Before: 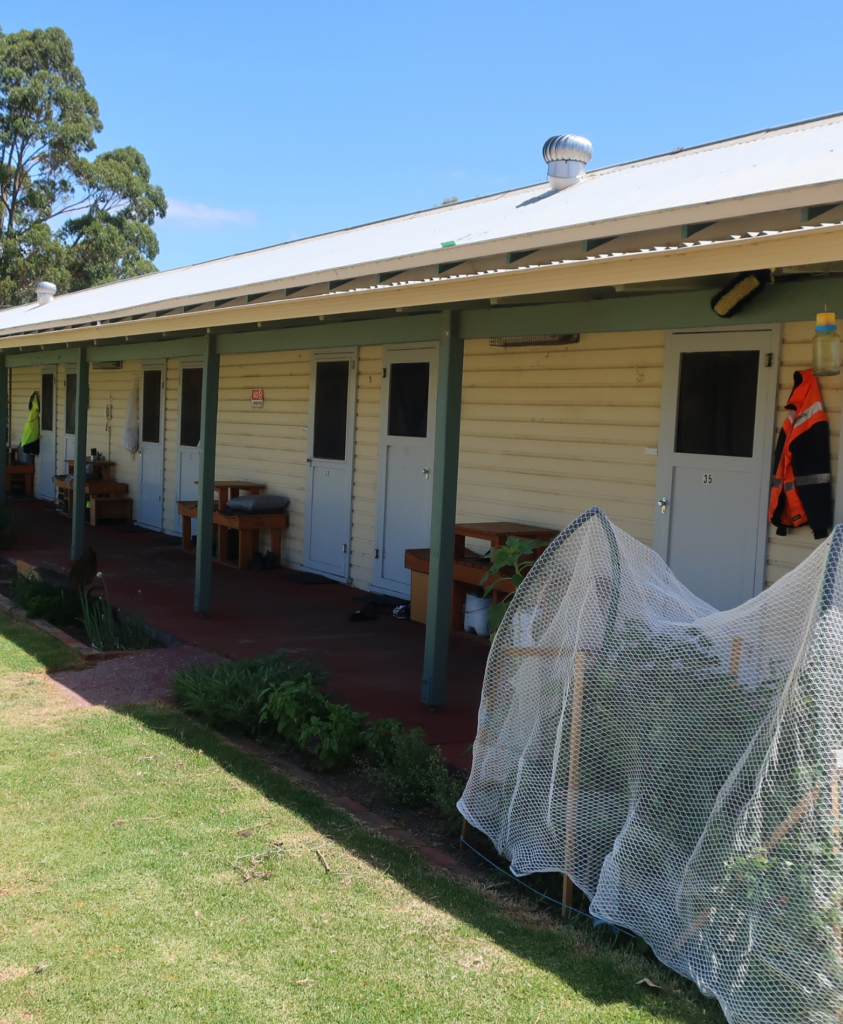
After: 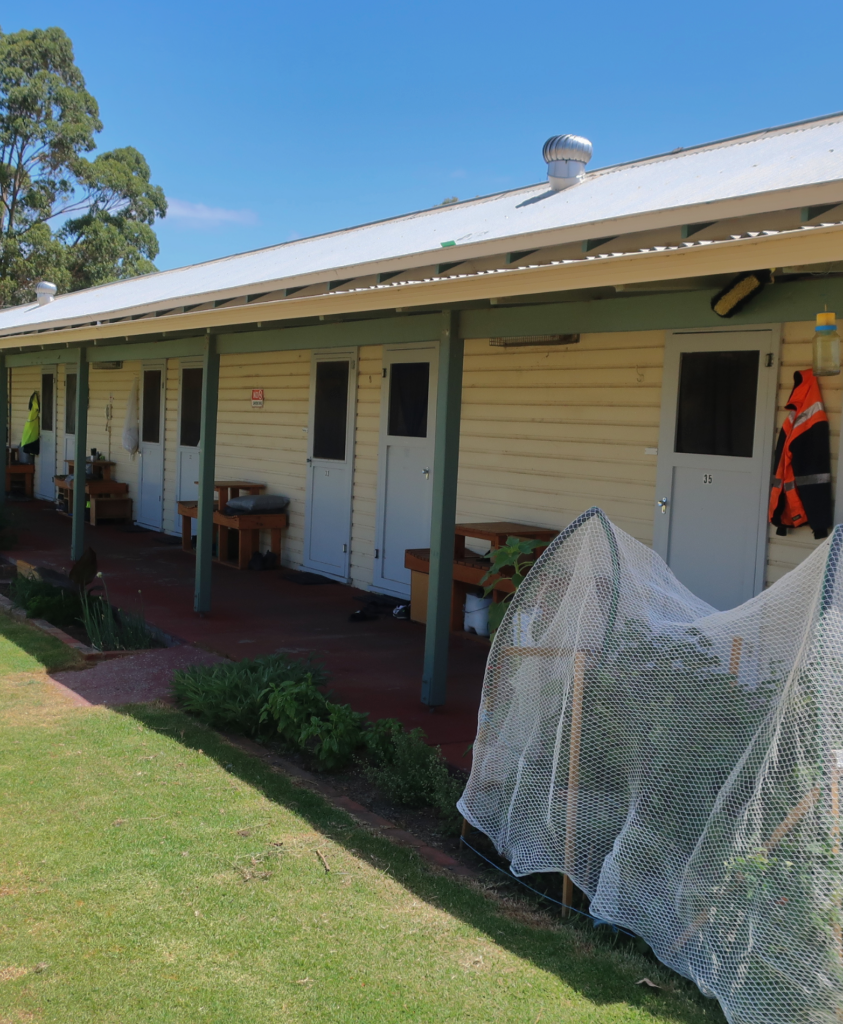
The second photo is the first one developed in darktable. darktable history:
tone equalizer: on, module defaults
shadows and highlights: shadows 25, highlights -70
